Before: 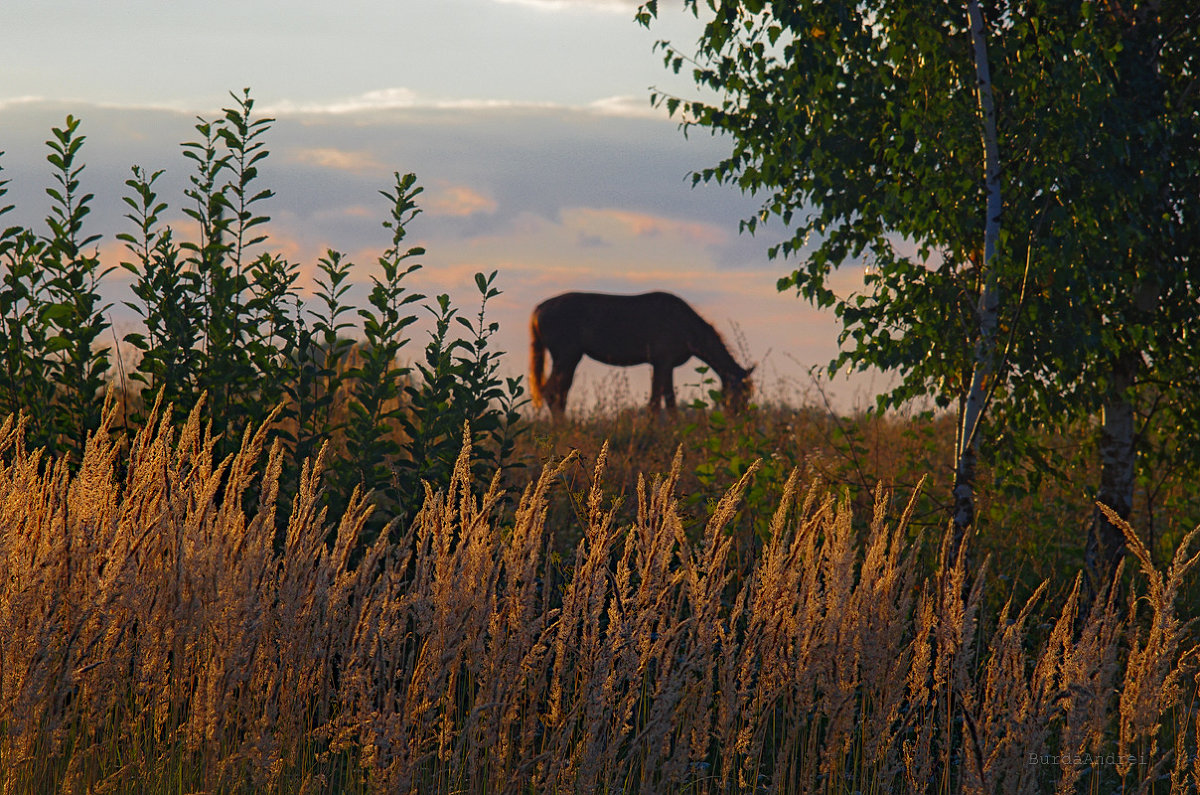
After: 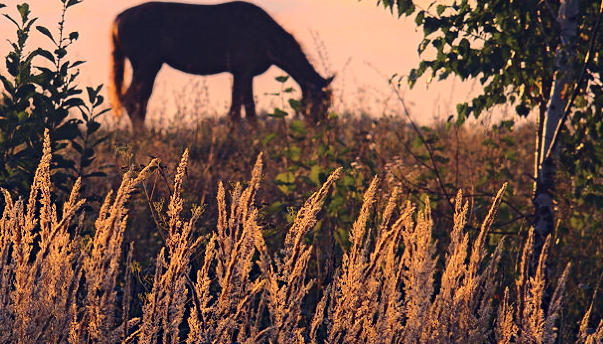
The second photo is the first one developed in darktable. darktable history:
color correction: highlights a* 19.59, highlights b* 27.49, shadows a* 3.46, shadows b* -17.28, saturation 0.73
crop: left 35.03%, top 36.625%, right 14.663%, bottom 20.057%
base curve: curves: ch0 [(0, 0) (0.032, 0.037) (0.105, 0.228) (0.435, 0.76) (0.856, 0.983) (1, 1)]
